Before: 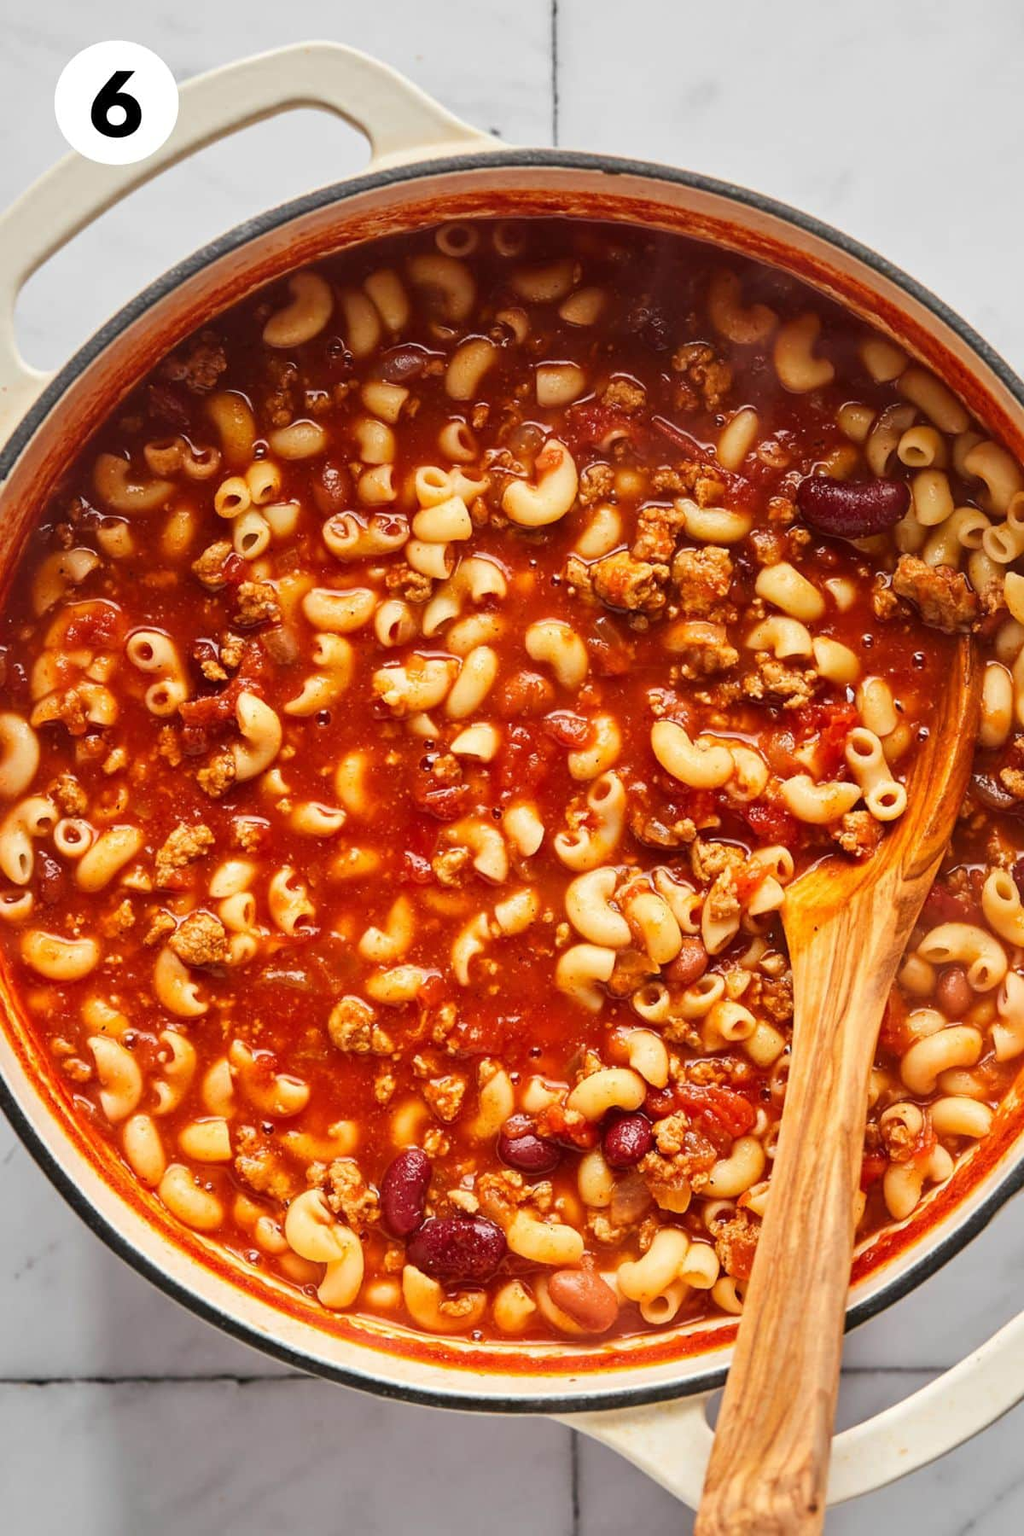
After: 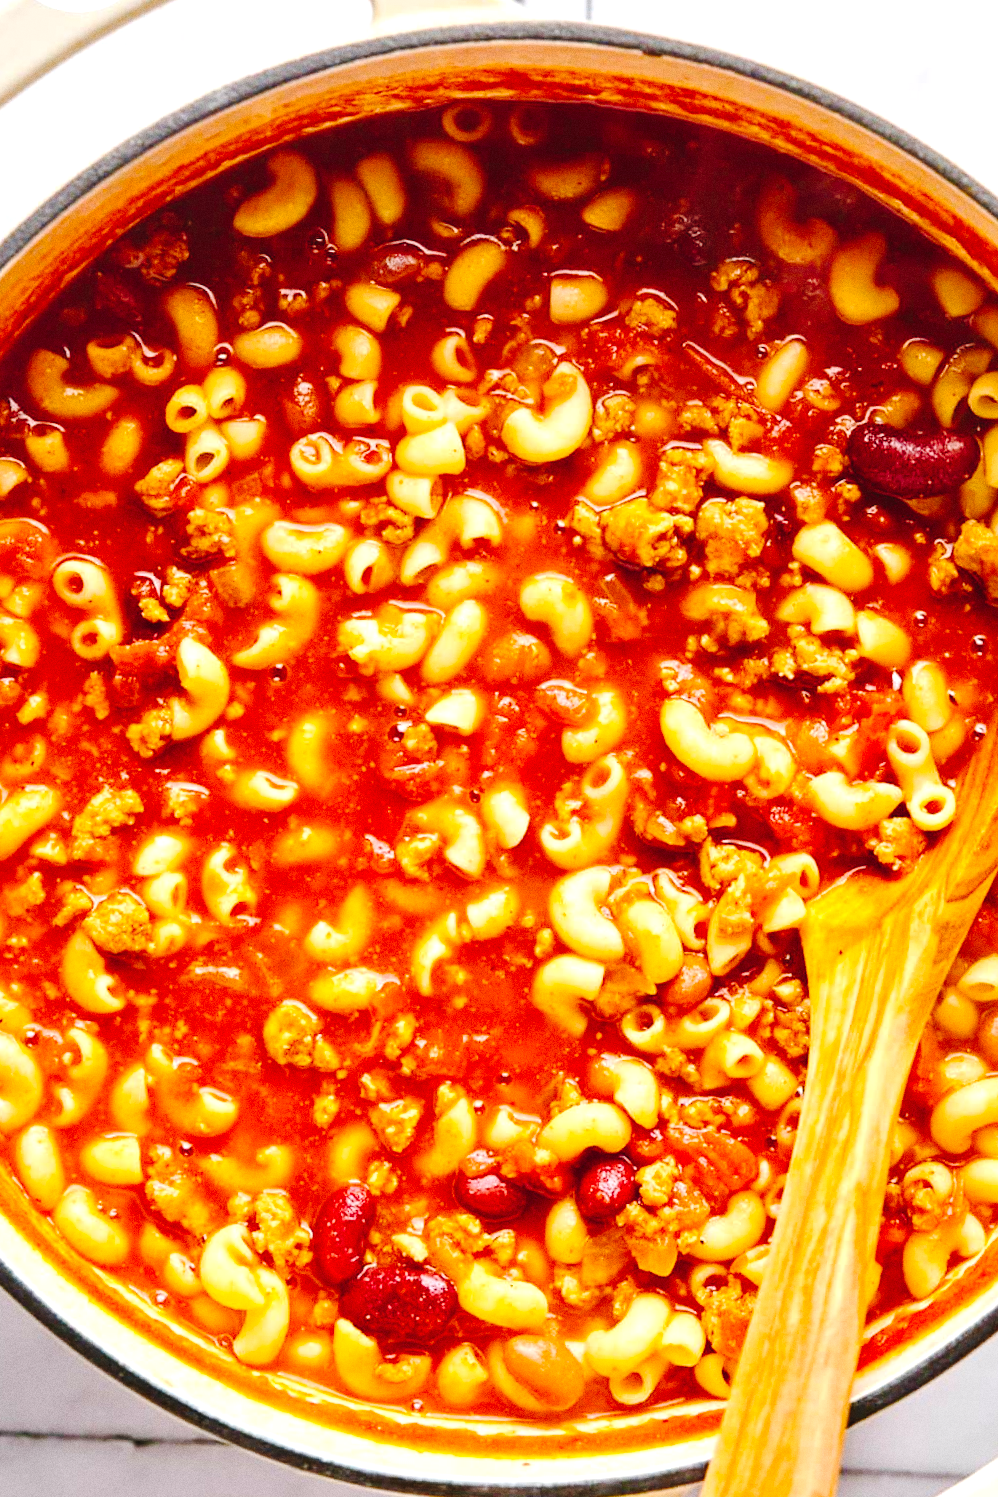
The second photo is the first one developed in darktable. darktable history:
exposure: exposure 0.6 EV, compensate highlight preservation false
tone equalizer: on, module defaults
grain: coarseness 0.09 ISO
white balance: red 1.004, blue 1.024
crop and rotate: angle -3.27°, left 5.211%, top 5.211%, right 4.607%, bottom 4.607%
color balance rgb: perceptual saturation grading › global saturation 25%, global vibrance 20%
tone curve: curves: ch0 [(0, 0) (0.003, 0.034) (0.011, 0.038) (0.025, 0.046) (0.044, 0.054) (0.069, 0.06) (0.1, 0.079) (0.136, 0.114) (0.177, 0.151) (0.224, 0.213) (0.277, 0.293) (0.335, 0.385) (0.399, 0.482) (0.468, 0.578) (0.543, 0.655) (0.623, 0.724) (0.709, 0.786) (0.801, 0.854) (0.898, 0.922) (1, 1)], preserve colors none
